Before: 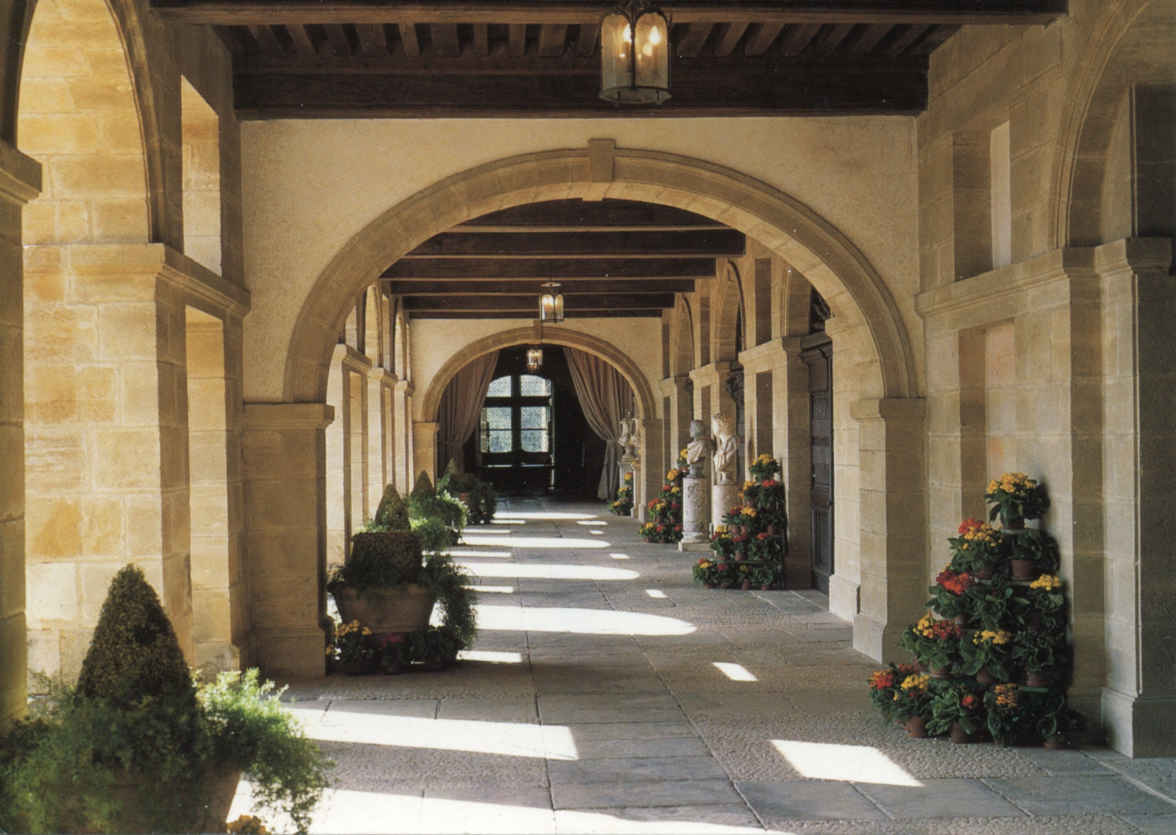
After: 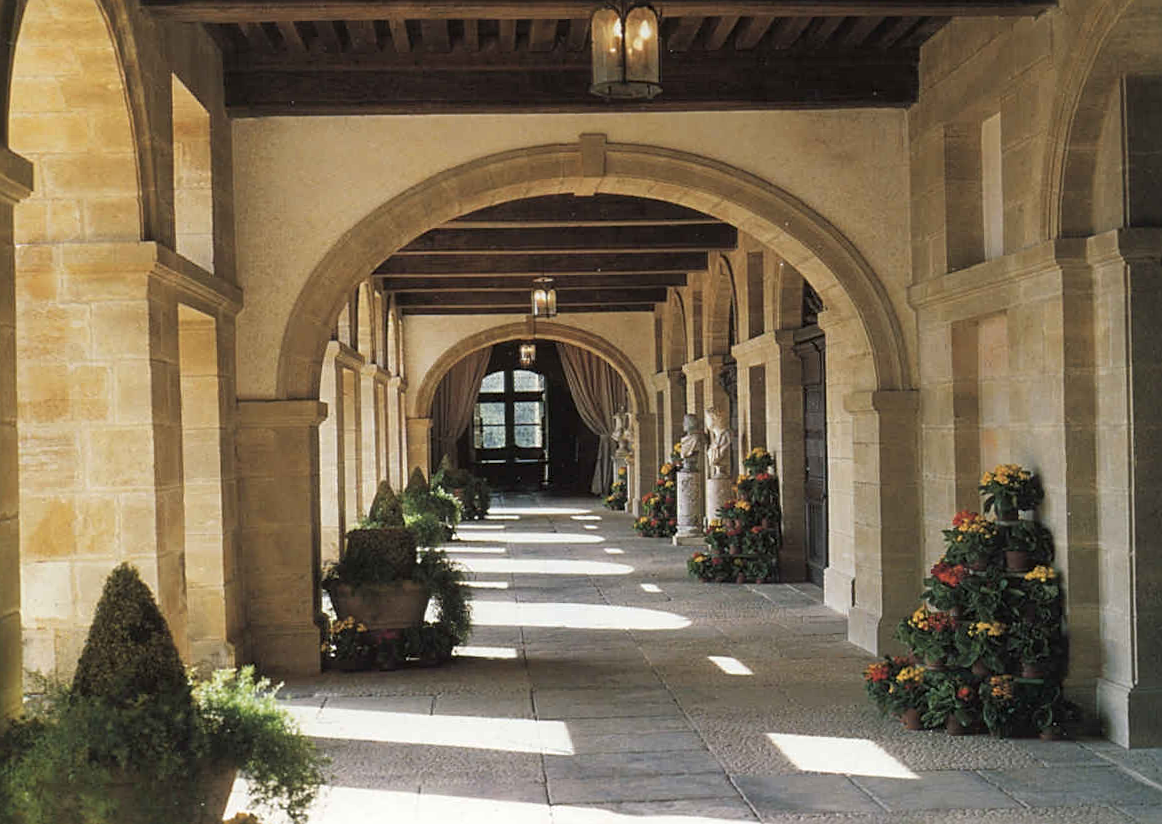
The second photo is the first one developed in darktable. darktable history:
rotate and perspective: rotation -0.45°, automatic cropping original format, crop left 0.008, crop right 0.992, crop top 0.012, crop bottom 0.988
sharpen: on, module defaults
